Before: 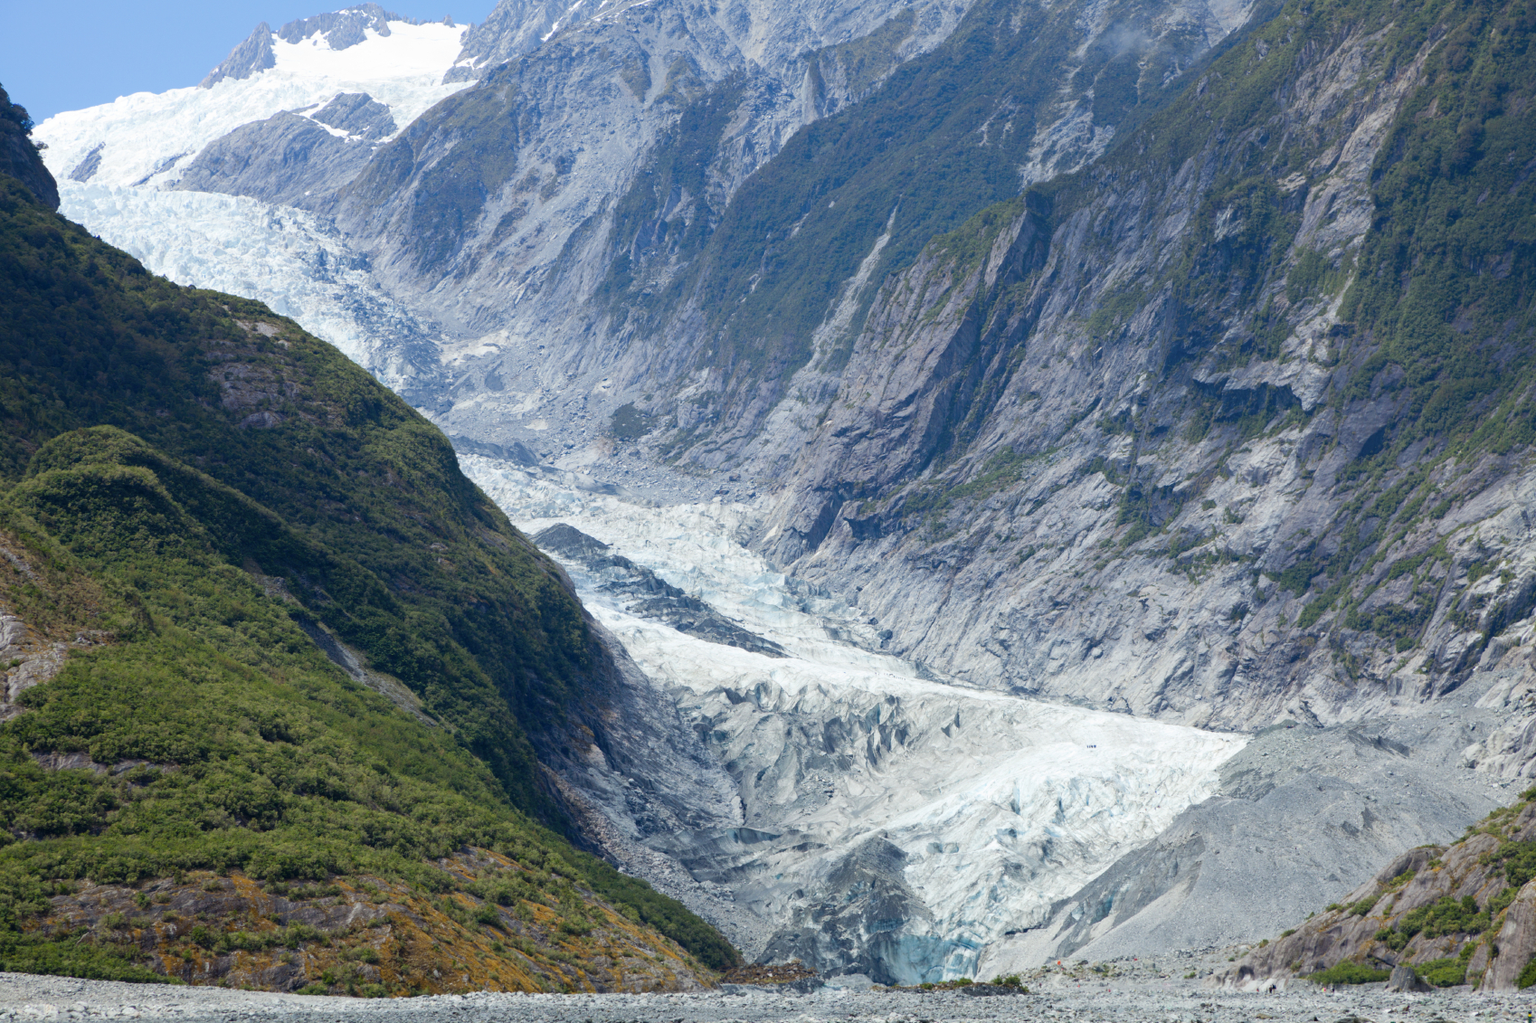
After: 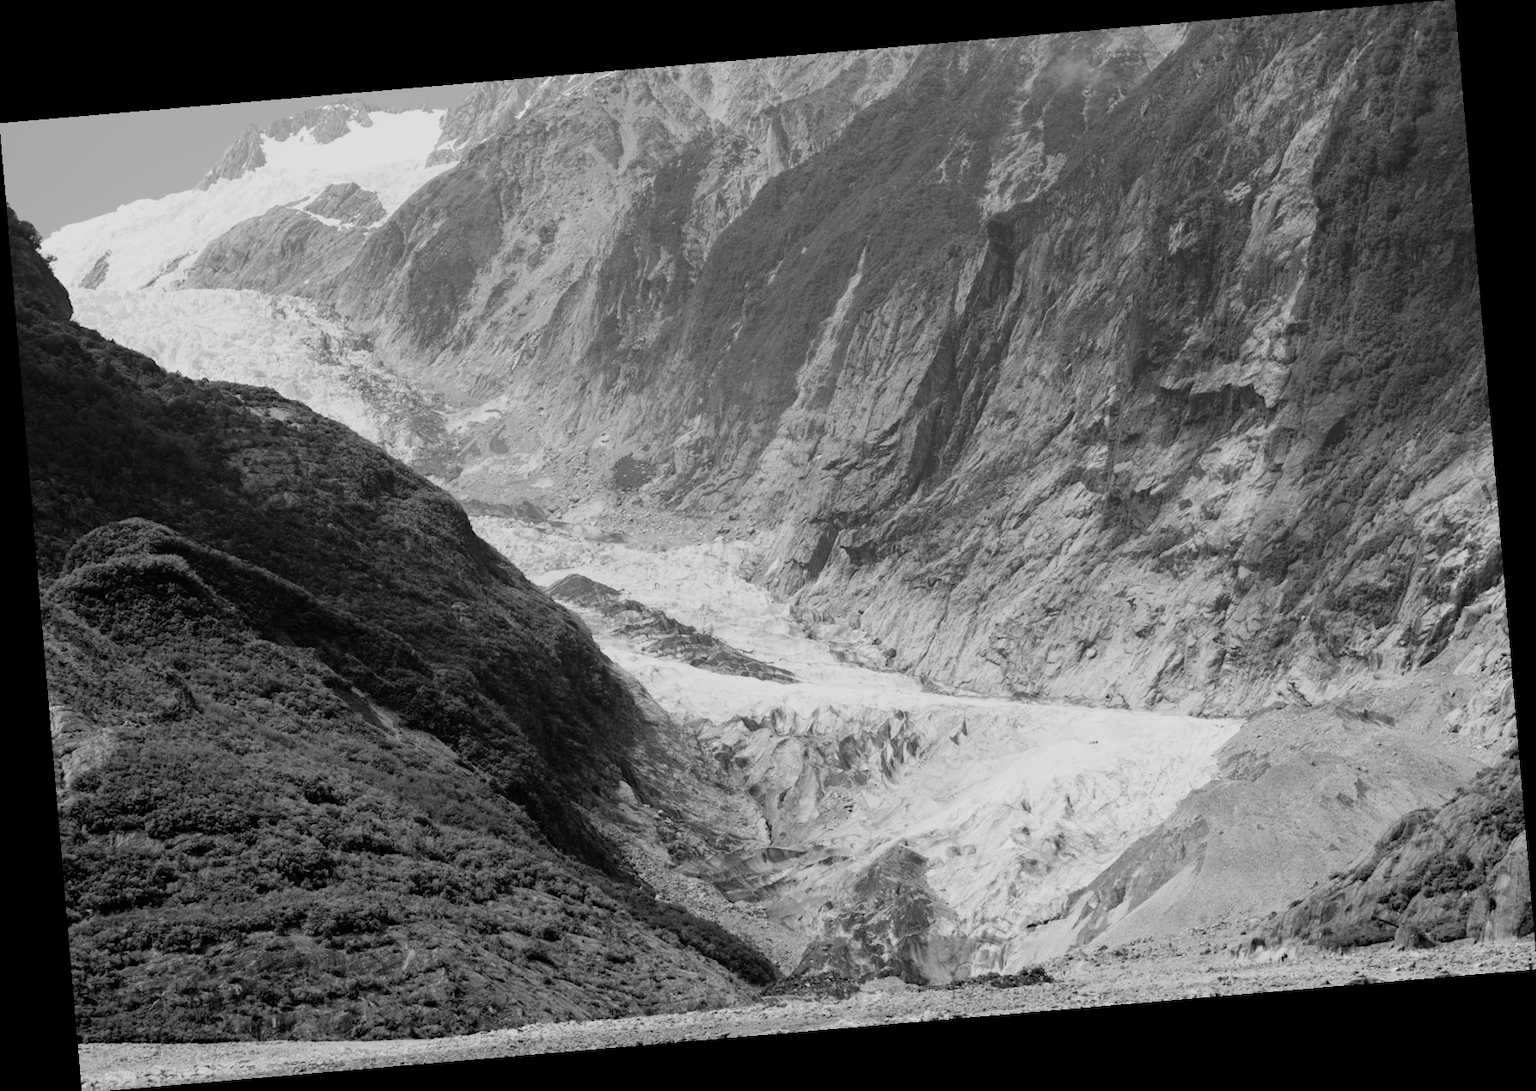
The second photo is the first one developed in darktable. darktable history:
rotate and perspective: rotation -4.86°, automatic cropping off
monochrome: on, module defaults
filmic rgb: black relative exposure -7.75 EV, white relative exposure 4.4 EV, threshold 3 EV, hardness 3.76, latitude 50%, contrast 1.1, color science v5 (2021), contrast in shadows safe, contrast in highlights safe, enable highlight reconstruction true
